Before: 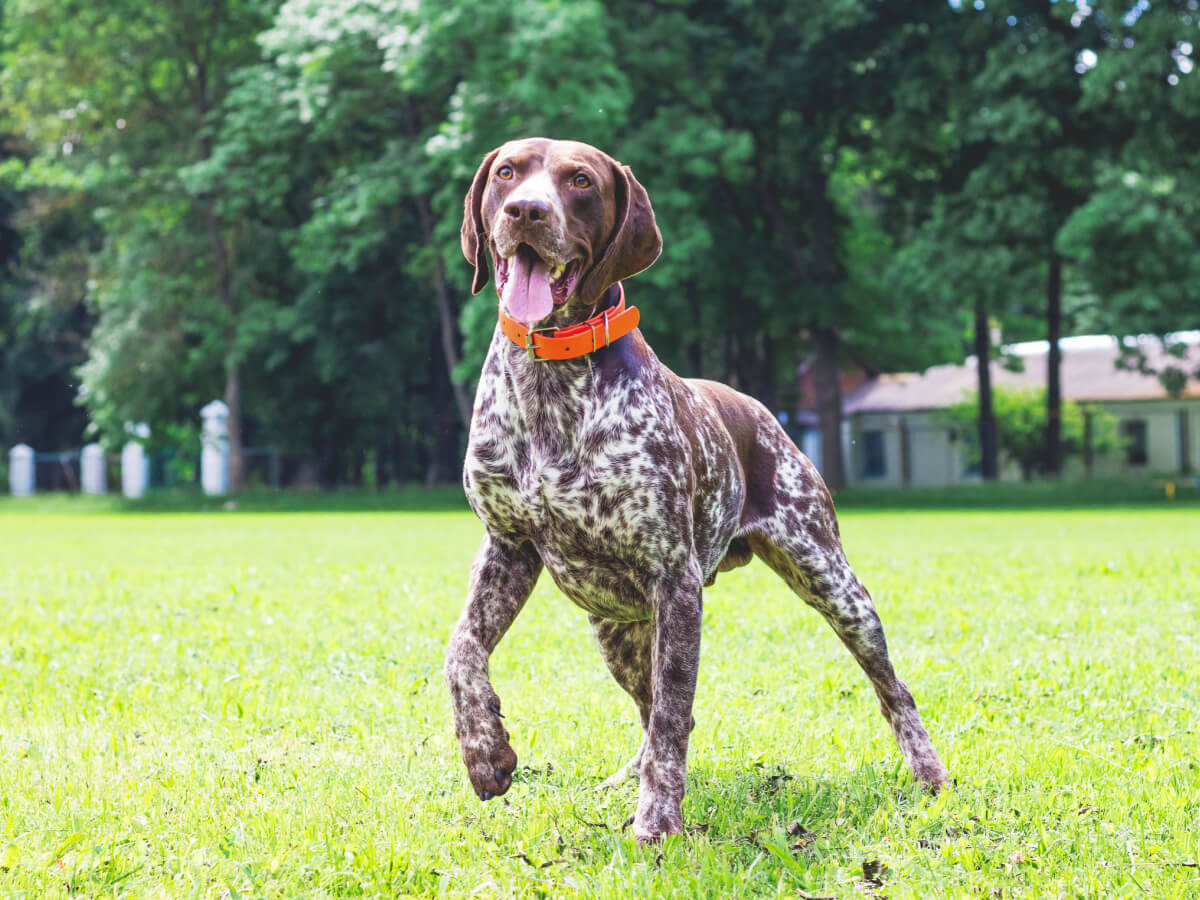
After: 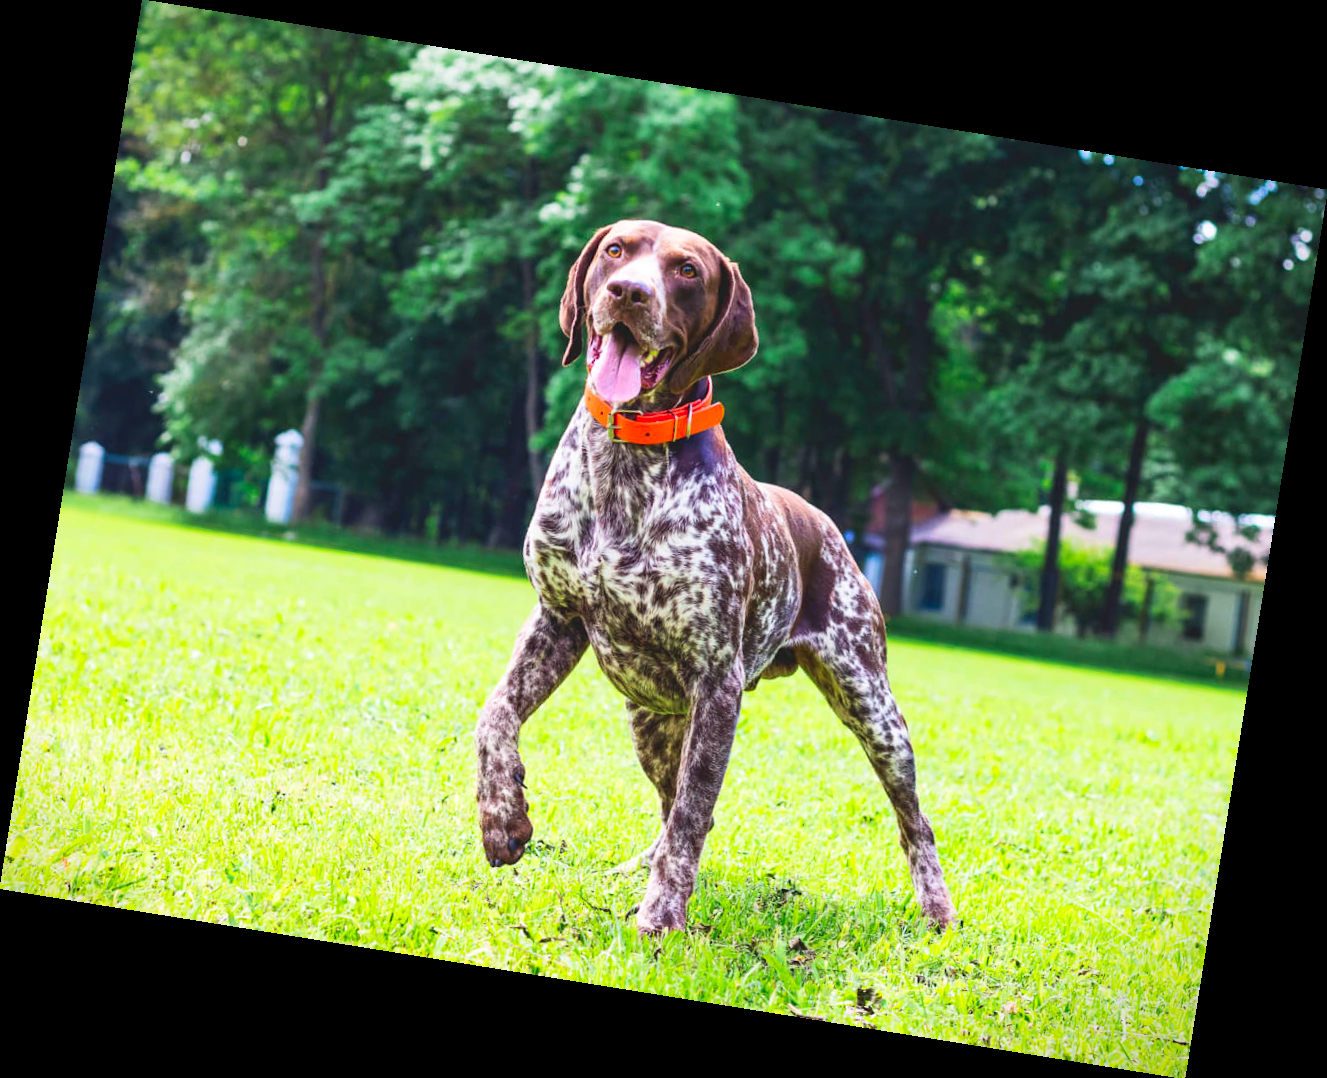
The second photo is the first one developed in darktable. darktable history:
rotate and perspective: rotation 9.12°, automatic cropping off
vignetting: fall-off start 97.23%, saturation -0.024, center (-0.033, -0.042), width/height ratio 1.179, unbound false
contrast brightness saturation: contrast 0.16, saturation 0.32
